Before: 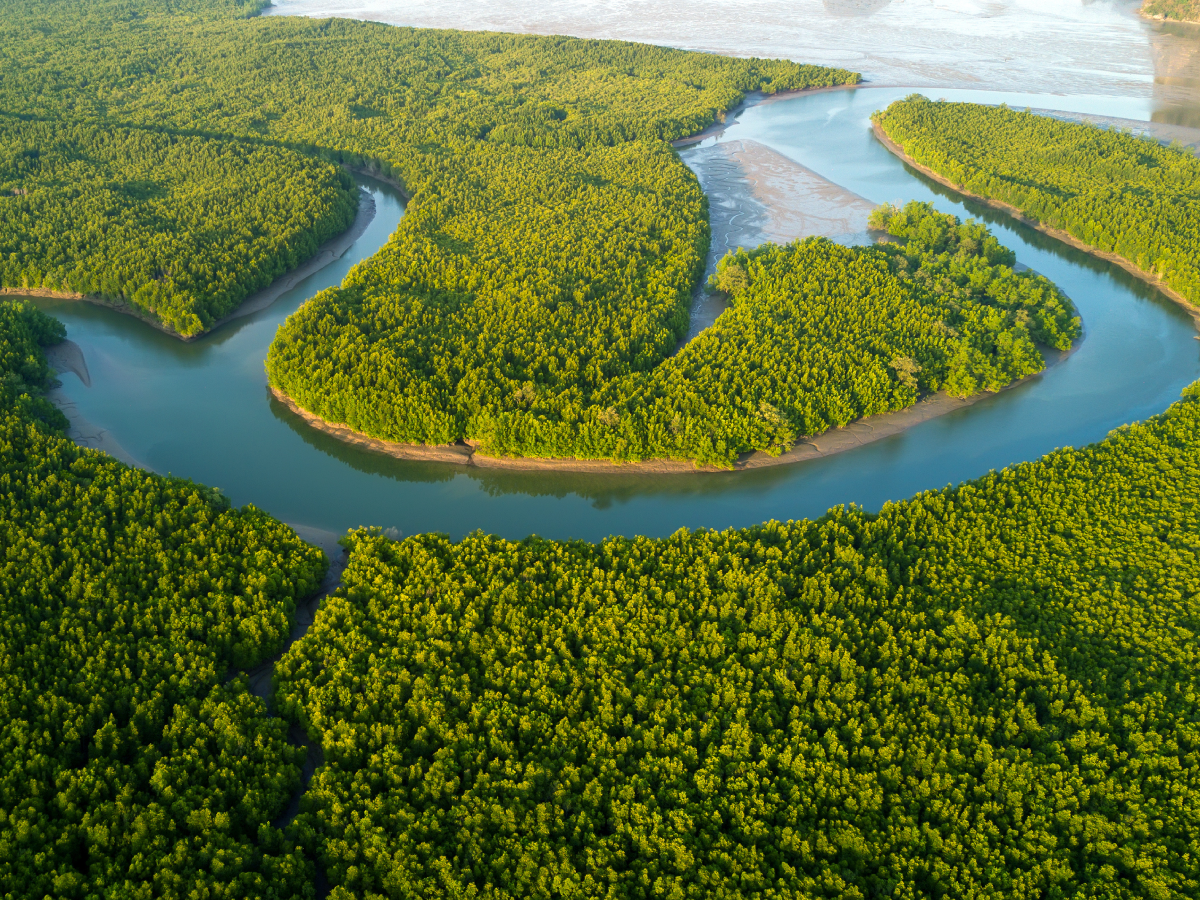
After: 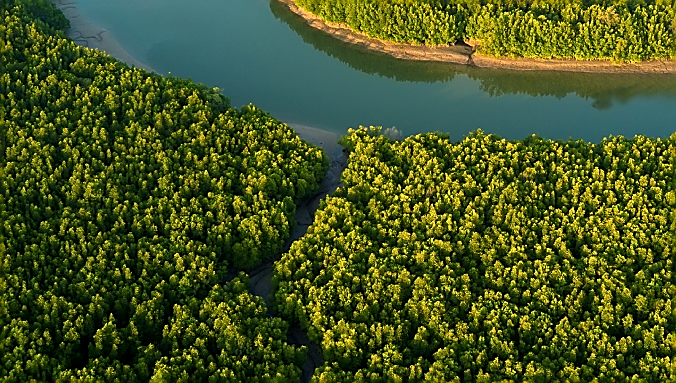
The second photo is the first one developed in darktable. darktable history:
crop: top 44.483%, right 43.593%, bottom 12.892%
sharpen: radius 1.4, amount 1.25, threshold 0.7
white balance: red 1.045, blue 0.932
local contrast: highlights 100%, shadows 100%, detail 120%, midtone range 0.2
